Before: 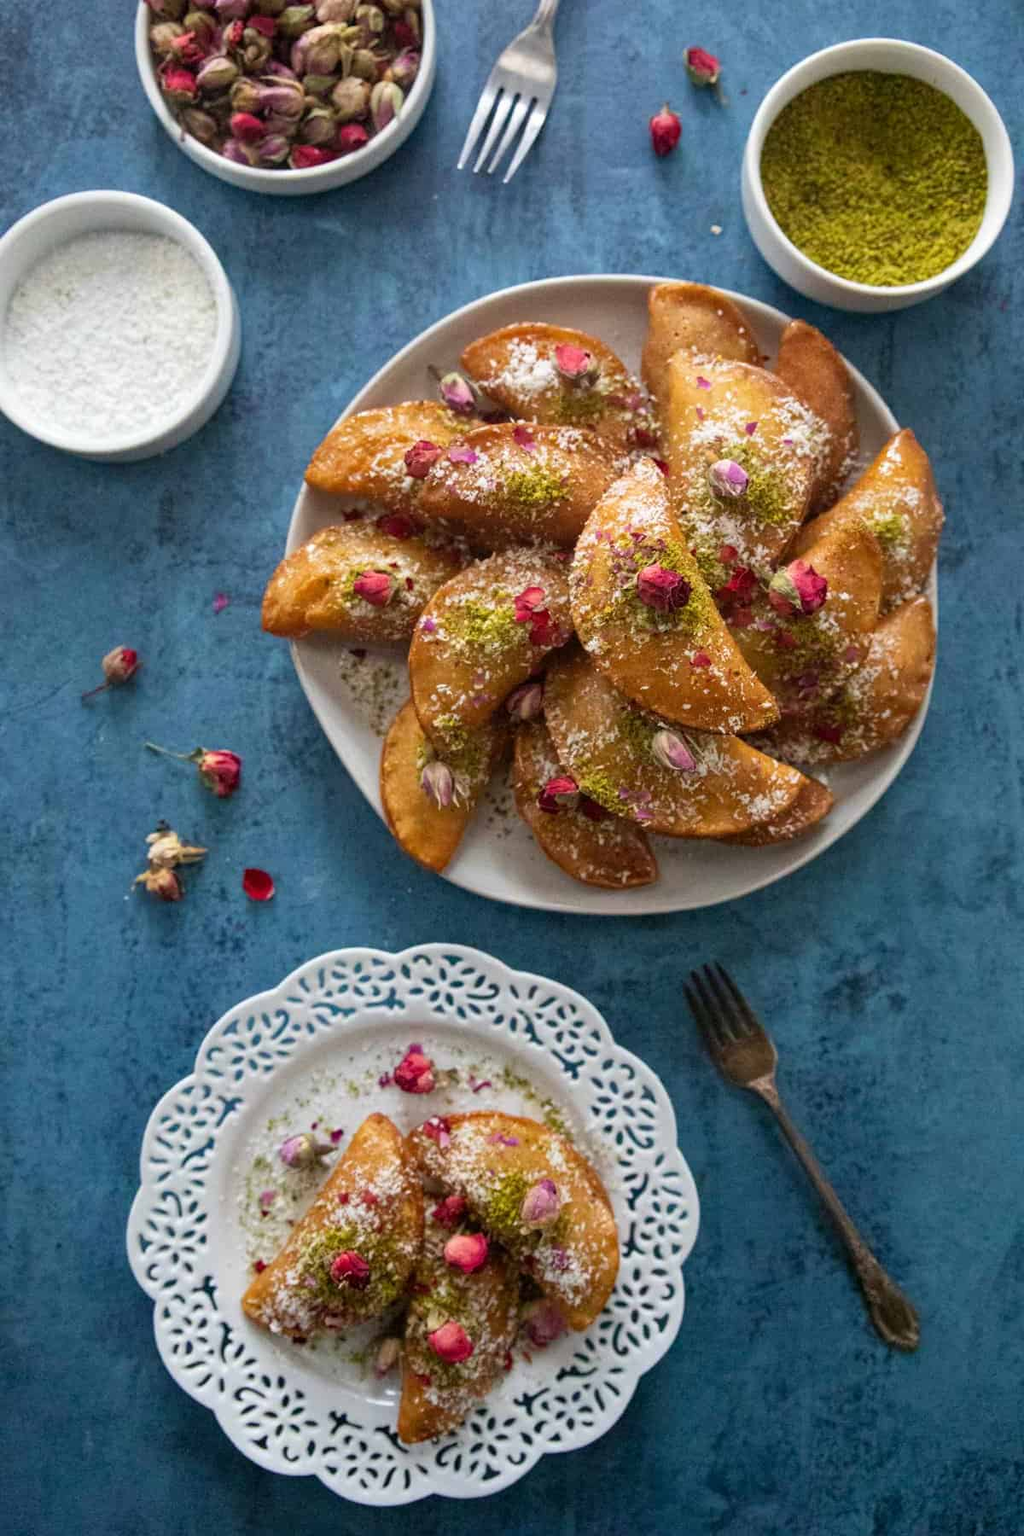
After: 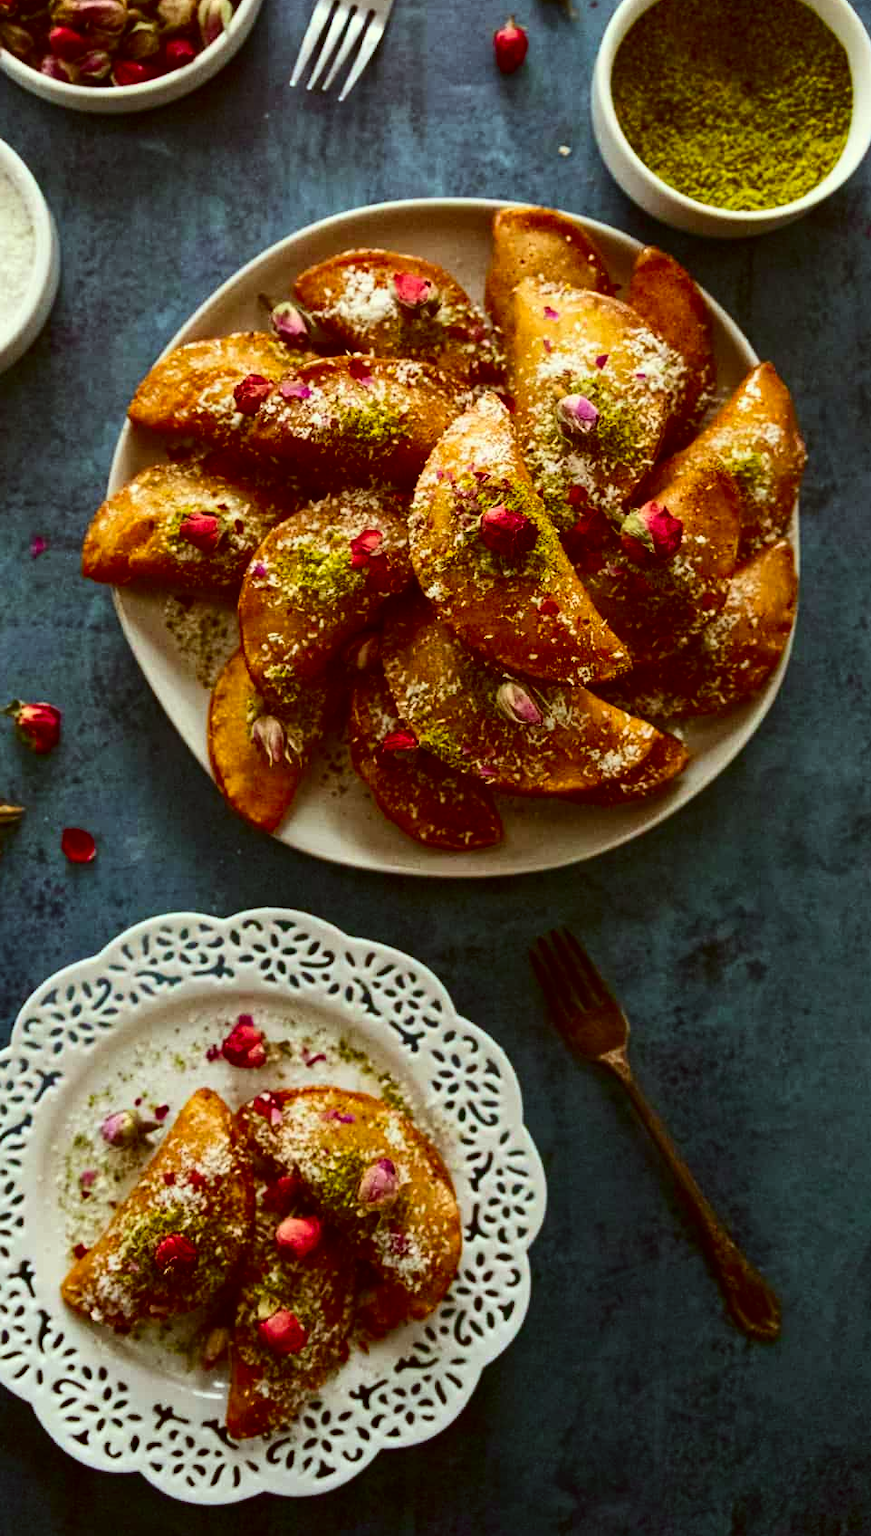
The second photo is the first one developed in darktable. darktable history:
contrast brightness saturation: contrast 0.223, brightness -0.186, saturation 0.232
crop and rotate: left 18.068%, top 5.776%, right 1.762%
color correction: highlights a* -6.26, highlights b* 9.3, shadows a* 10.1, shadows b* 23.74
